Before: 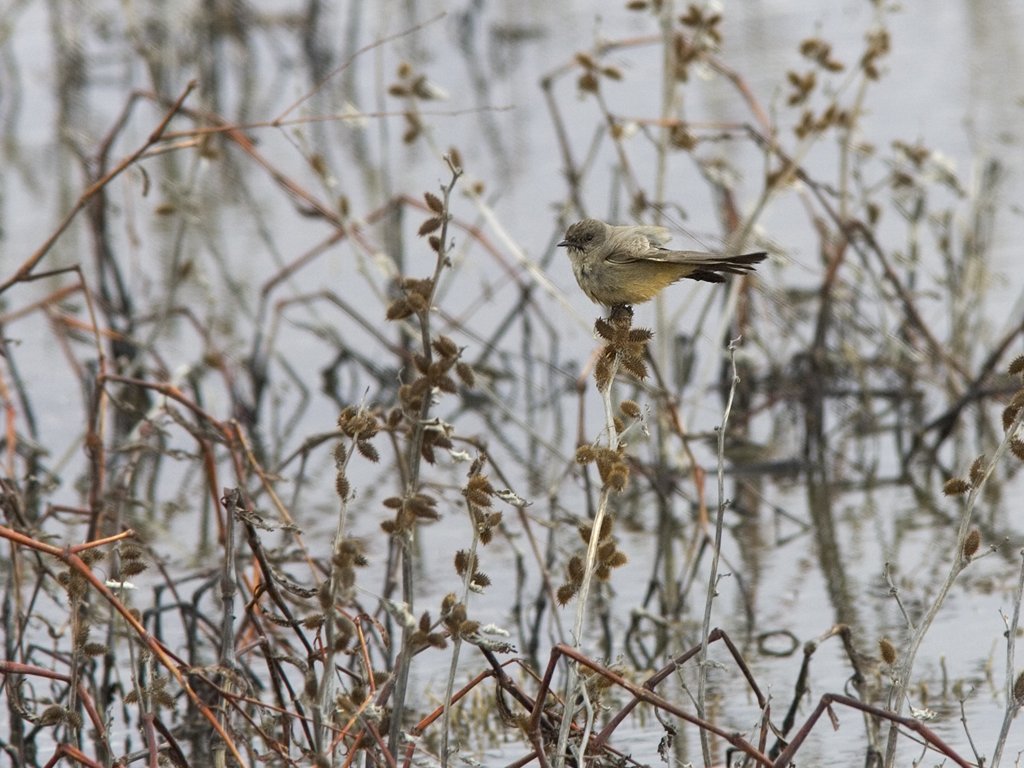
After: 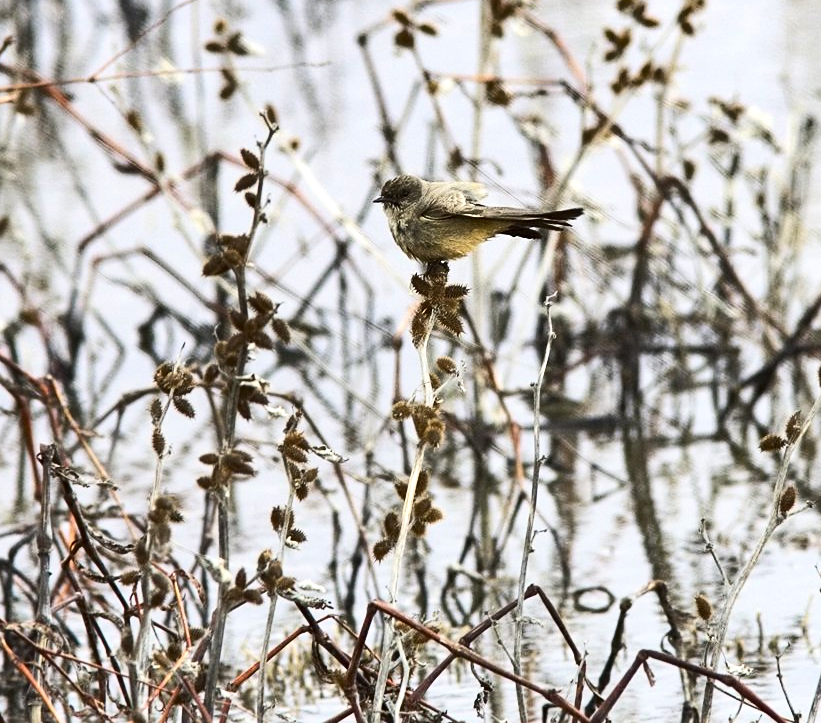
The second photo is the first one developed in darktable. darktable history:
sharpen: amount 0.217
contrast brightness saturation: contrast 0.278
exposure: exposure 0.607 EV, compensate highlight preservation false
crop and rotate: left 18.045%, top 5.773%, right 1.691%
contrast equalizer: y [[0.5 ×6], [0.5 ×6], [0.5, 0.5, 0.501, 0.545, 0.707, 0.863], [0 ×6], [0 ×6]]
color correction: highlights a* 0.047, highlights b* -0.502
shadows and highlights: shadows 61.19, soften with gaussian
